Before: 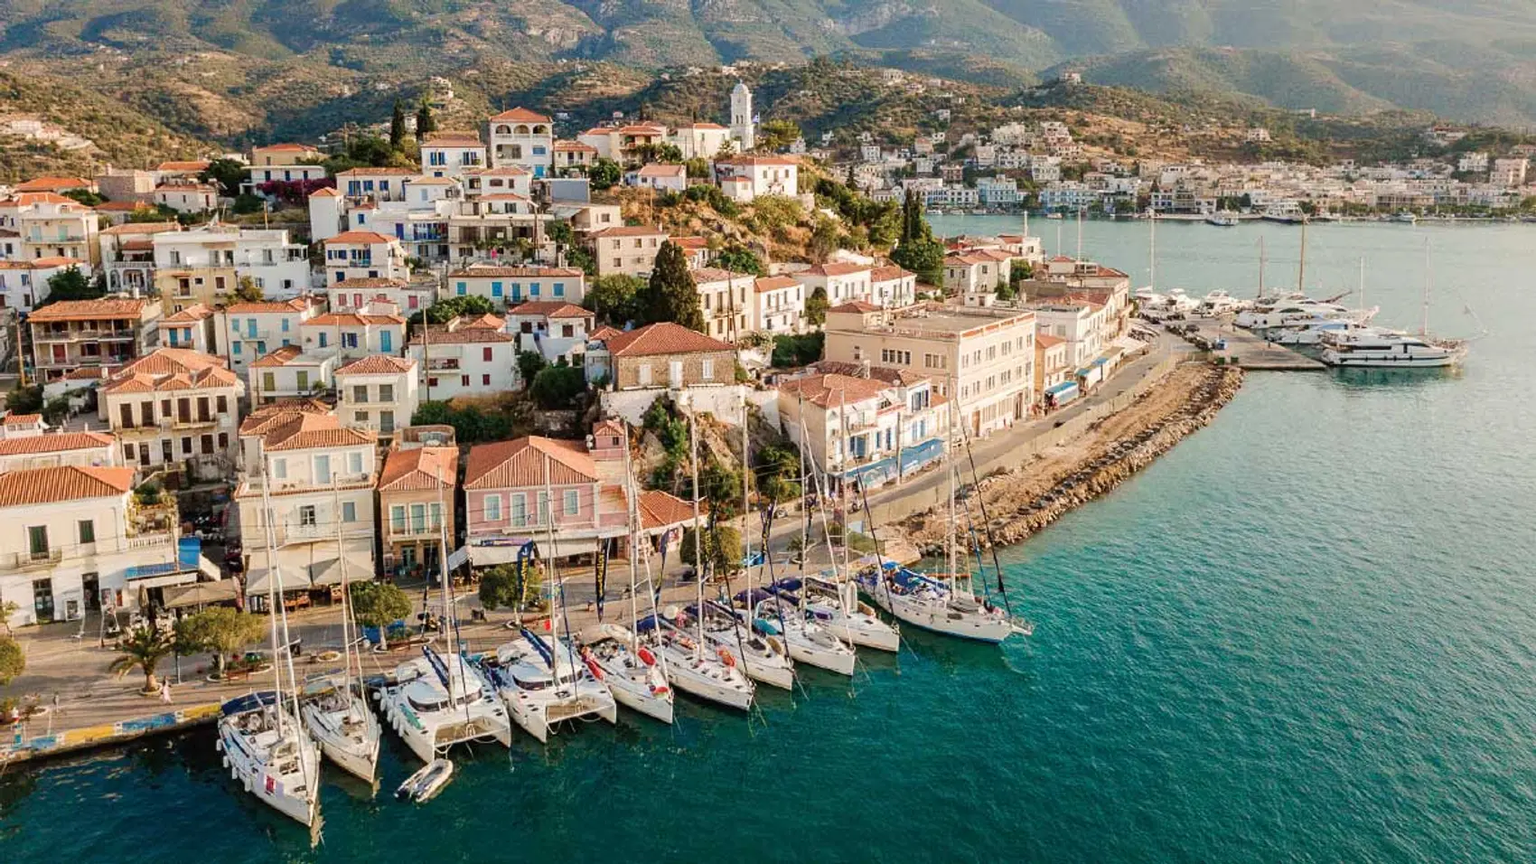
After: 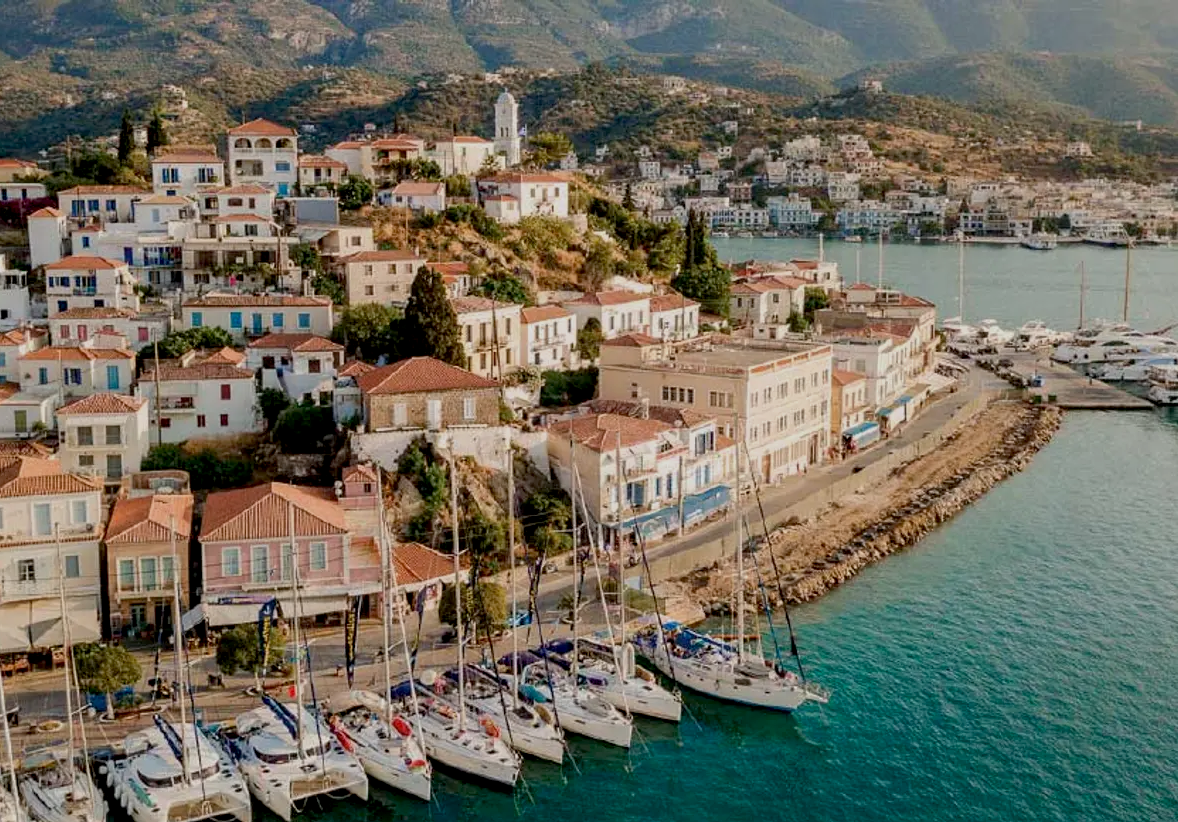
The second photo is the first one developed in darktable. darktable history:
color correction: highlights a* 0.003, highlights b* -0.283
crop: left 18.479%, right 12.2%, bottom 13.971%
exposure: black level correction 0.011, exposure -0.478 EV, compensate highlight preservation false
